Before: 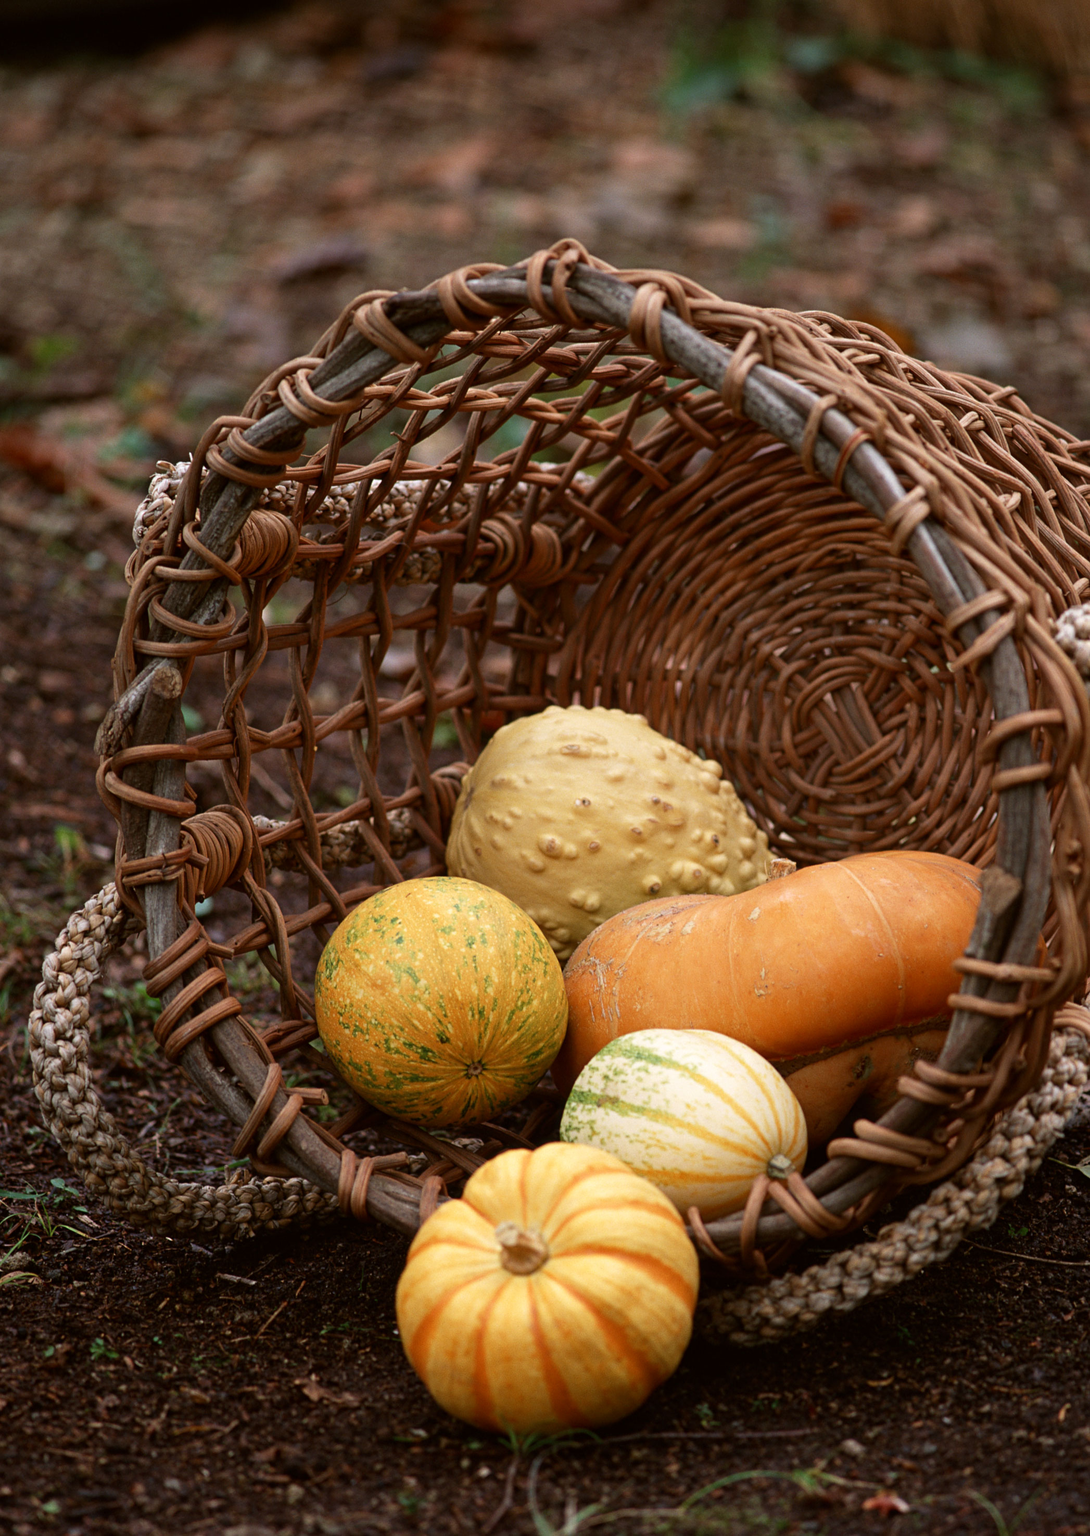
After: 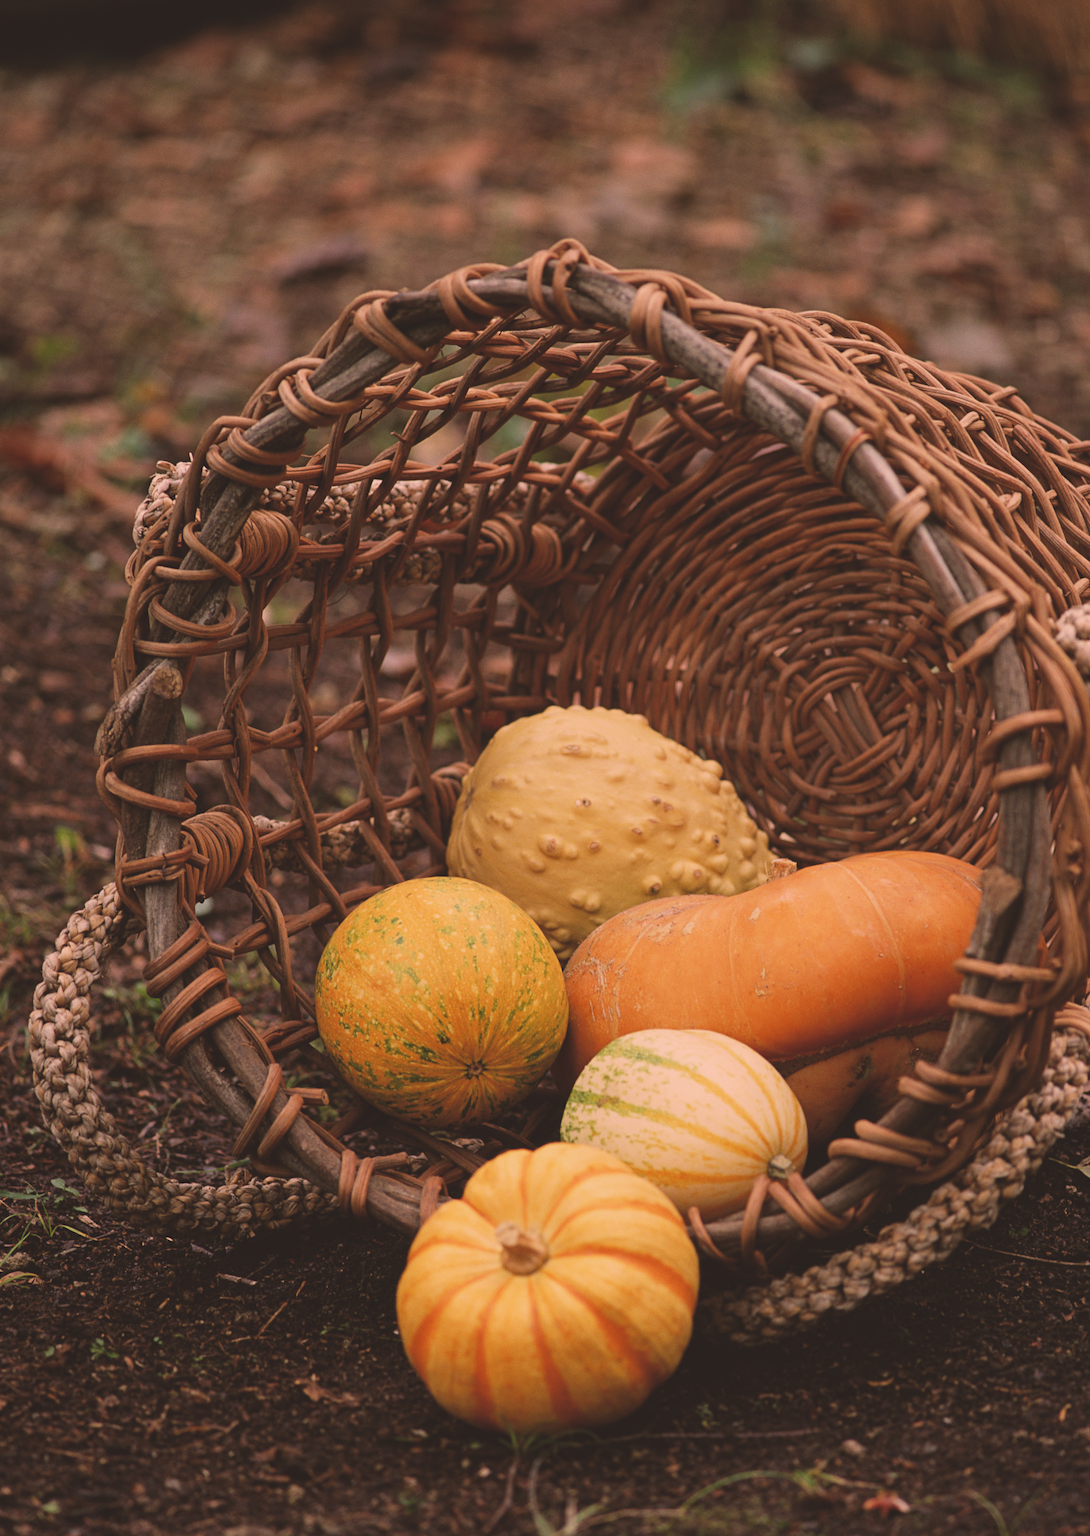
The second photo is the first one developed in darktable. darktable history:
exposure: black level correction -0.027, compensate highlight preservation false
filmic rgb: black relative exposure -7.65 EV, white relative exposure 4.56 EV, hardness 3.61
color correction: highlights a* 17.9, highlights b* 18.36
